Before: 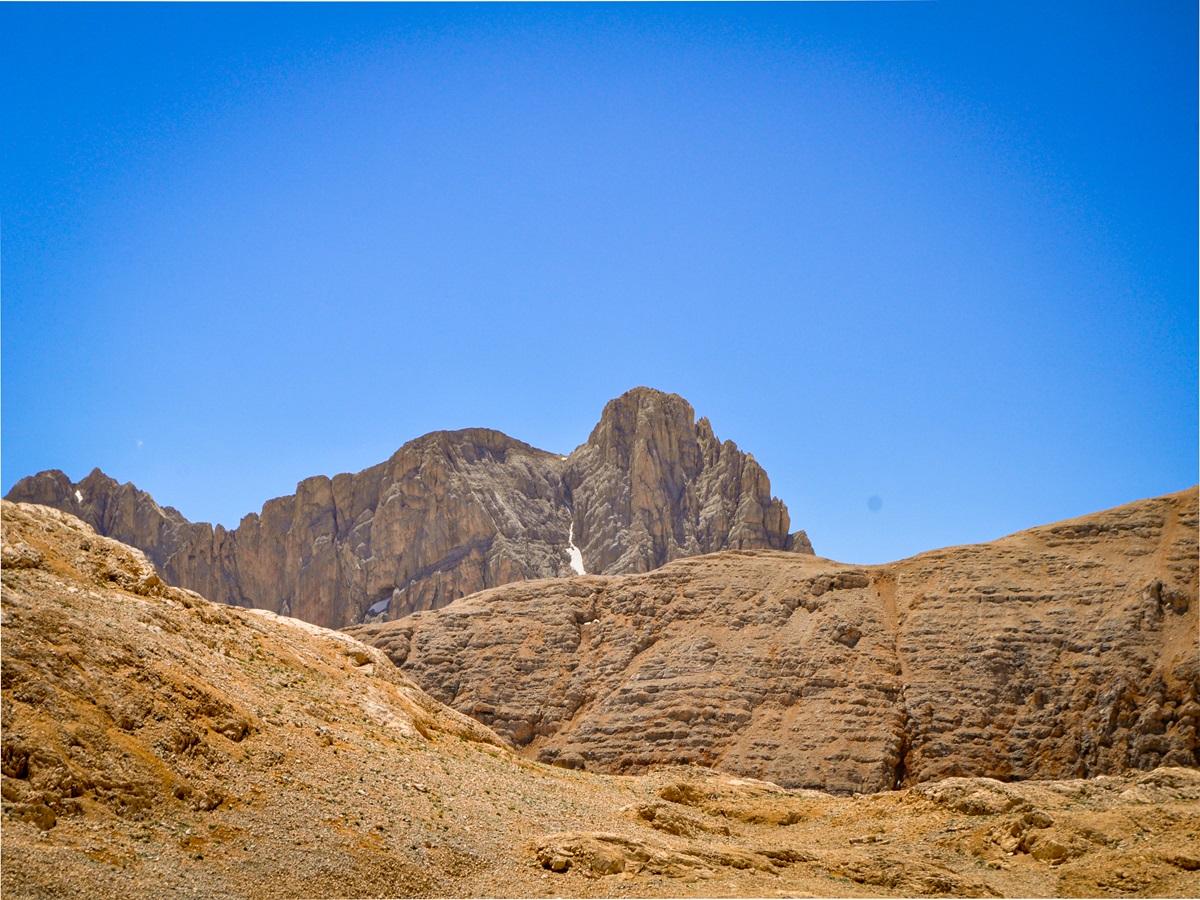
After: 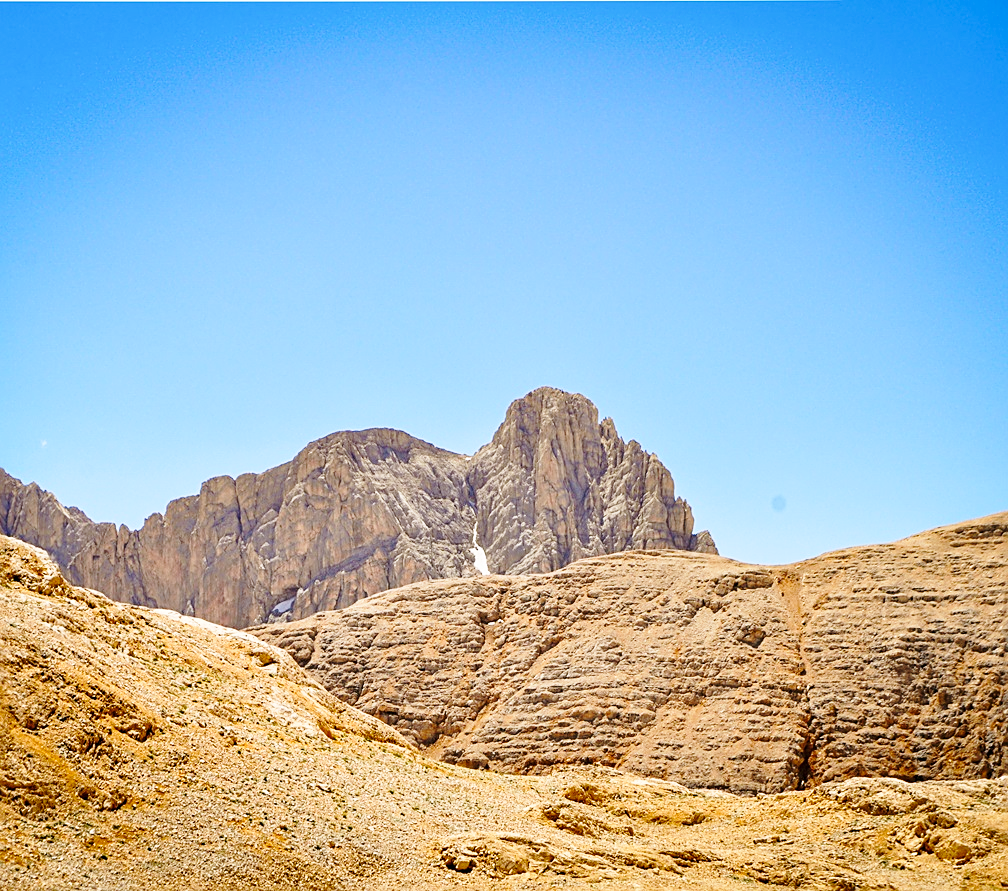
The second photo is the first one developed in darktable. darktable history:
base curve: curves: ch0 [(0, 0) (0.028, 0.03) (0.121, 0.232) (0.46, 0.748) (0.859, 0.968) (1, 1)], preserve colors none
color balance: input saturation 99%
sharpen: on, module defaults
crop: left 8.026%, right 7.374%
